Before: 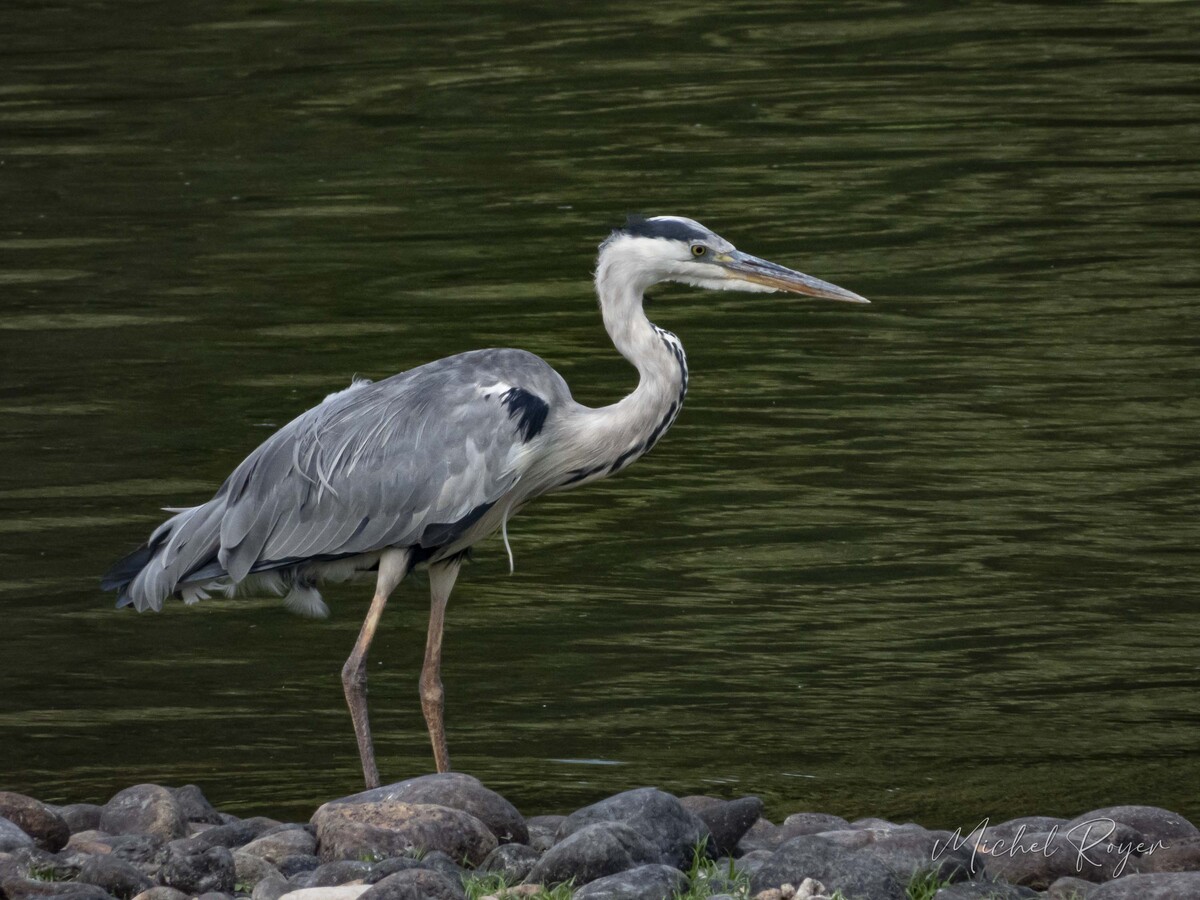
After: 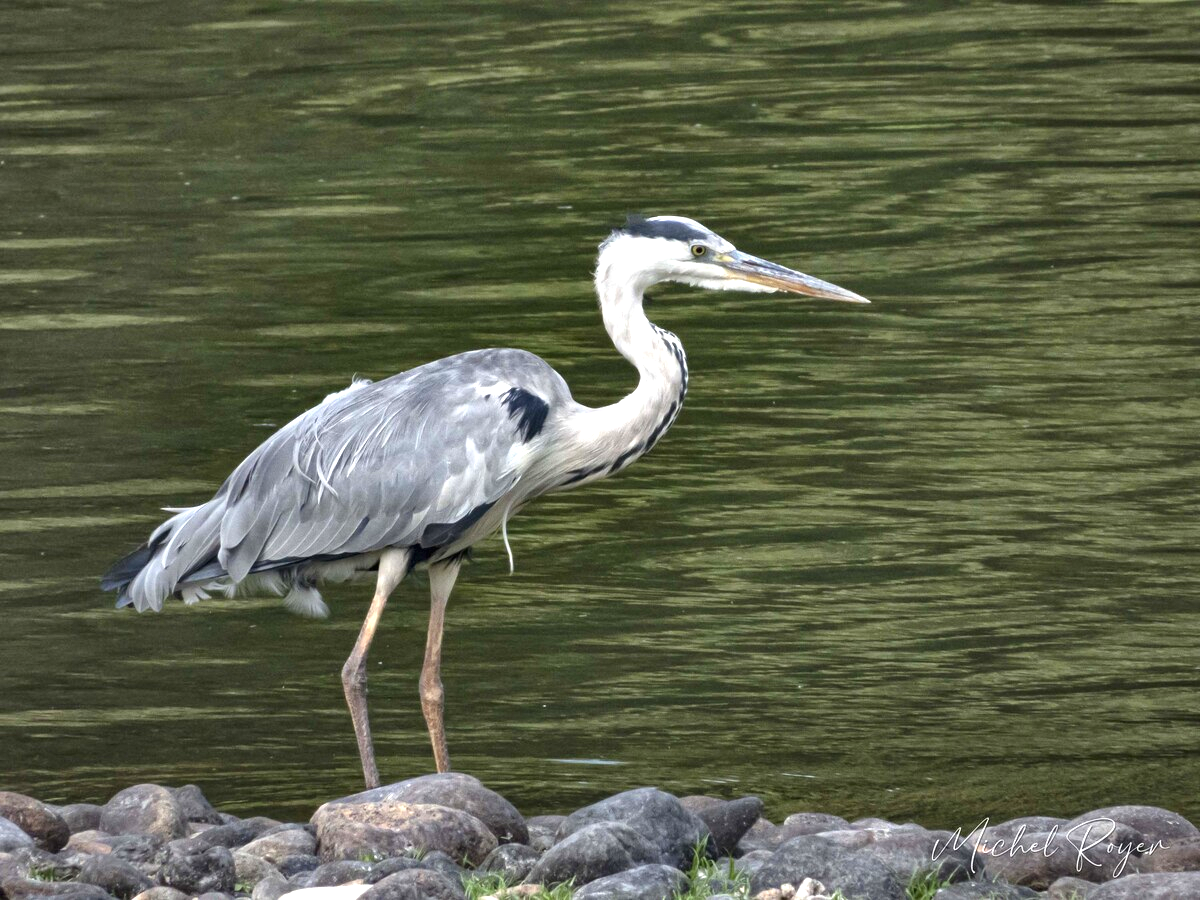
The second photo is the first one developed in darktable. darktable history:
tone equalizer: on, module defaults
shadows and highlights: shadows 60, soften with gaussian
exposure: black level correction 0, exposure 1.2 EV, compensate highlight preservation false
